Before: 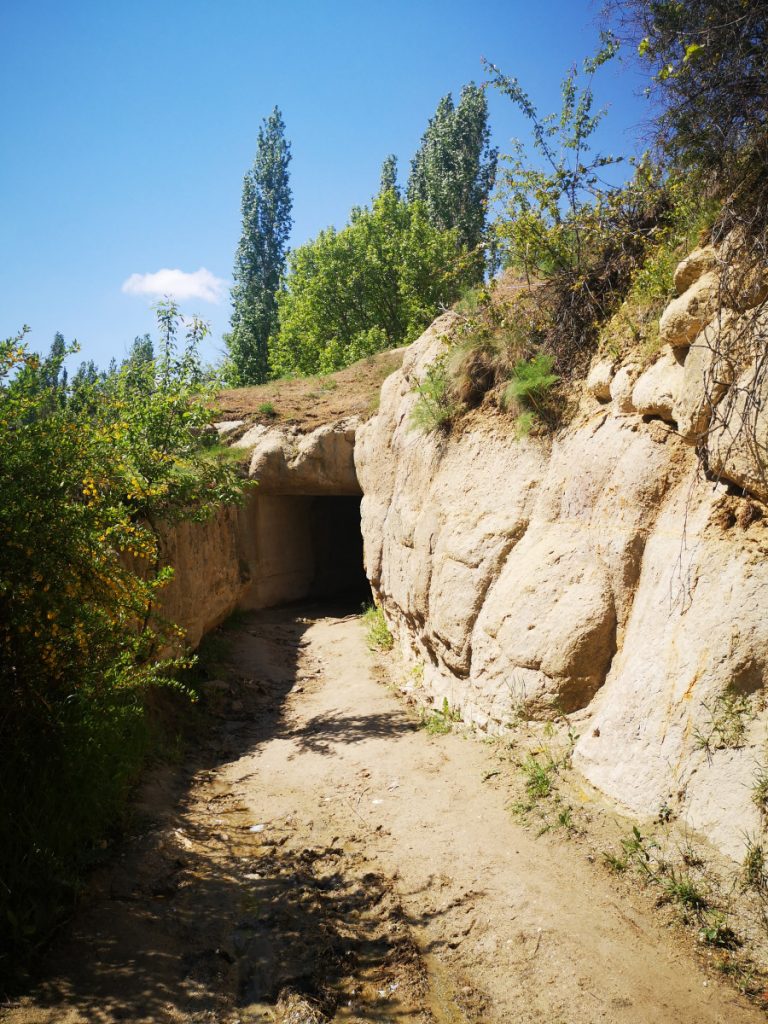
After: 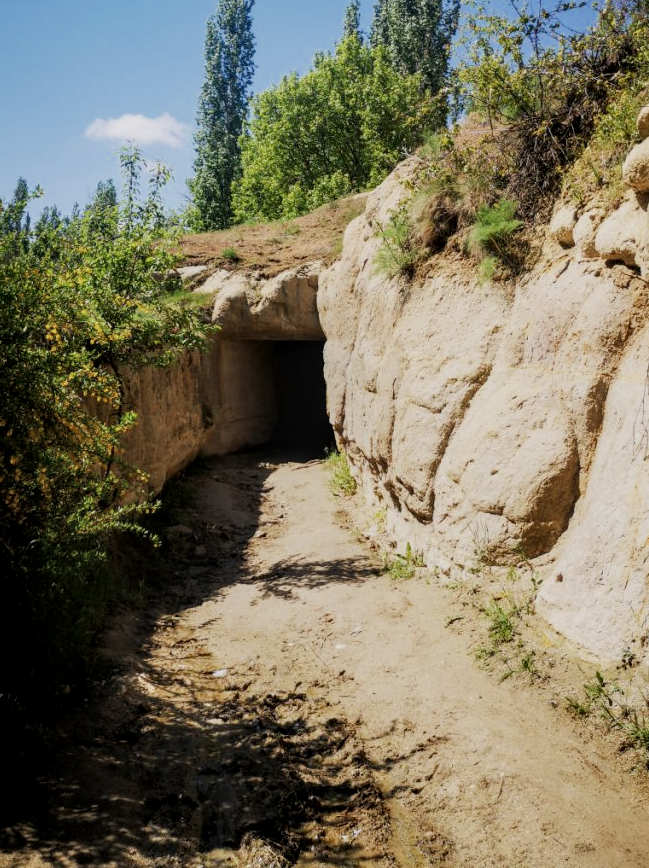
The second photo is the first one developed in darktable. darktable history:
crop and rotate: left 4.832%, top 15.139%, right 10.646%
filmic rgb: black relative exposure -16 EV, white relative exposure 6.91 EV, hardness 4.71, add noise in highlights 0.002, preserve chrominance max RGB, color science v3 (2019), use custom middle-gray values true, contrast in highlights soft
local contrast: detail 130%
